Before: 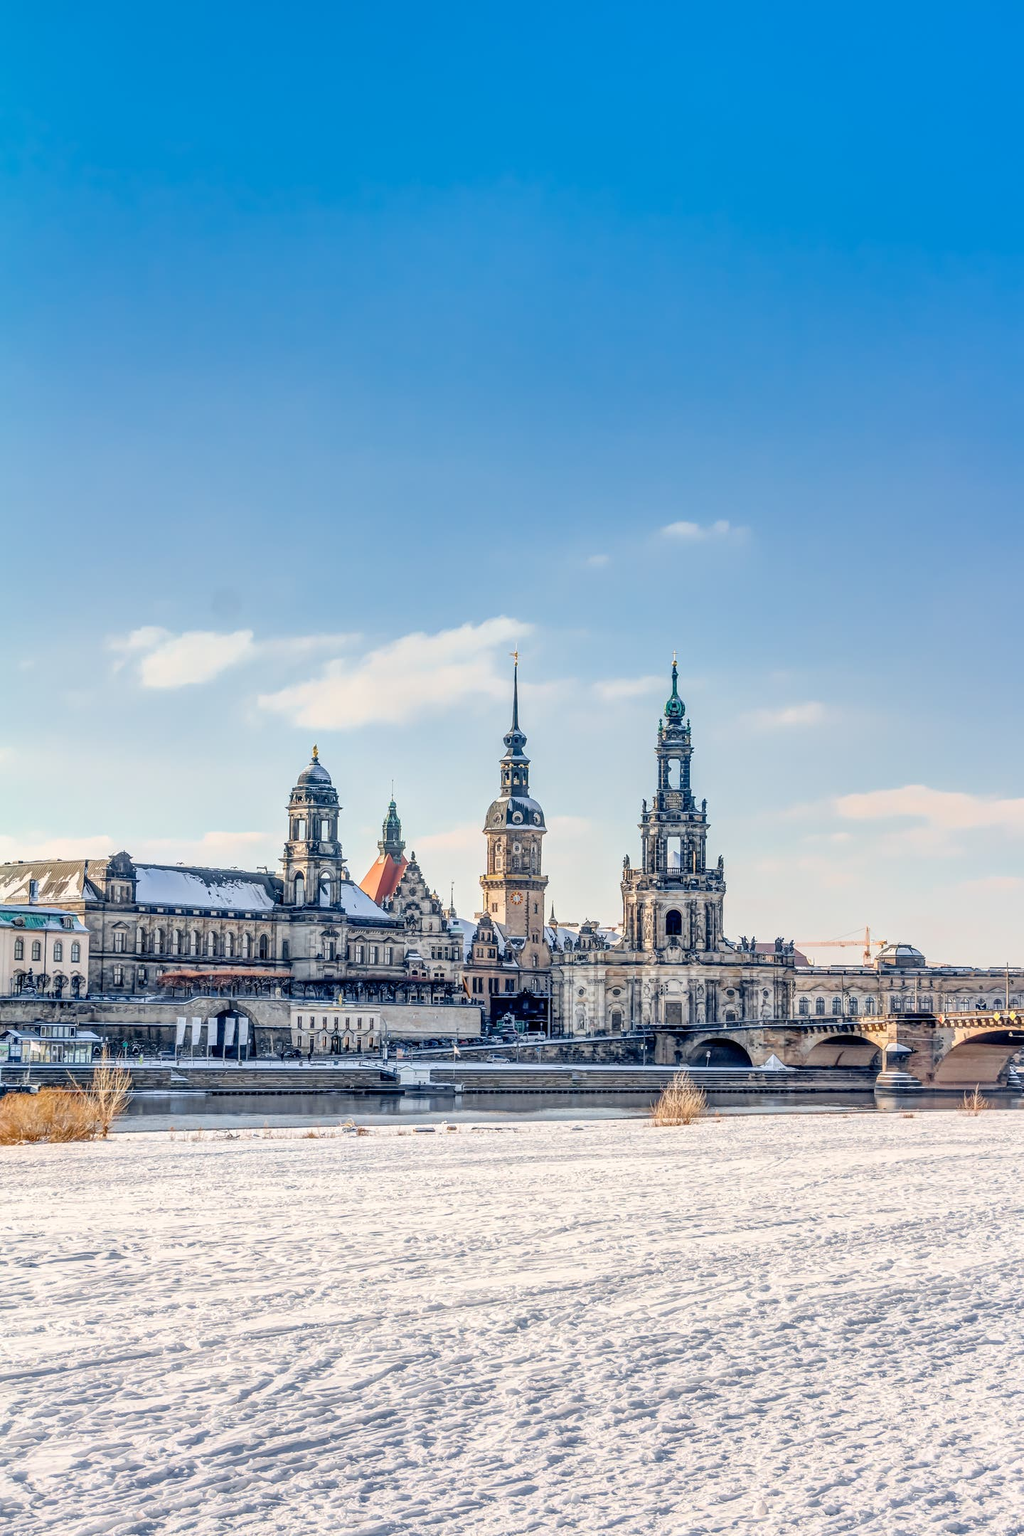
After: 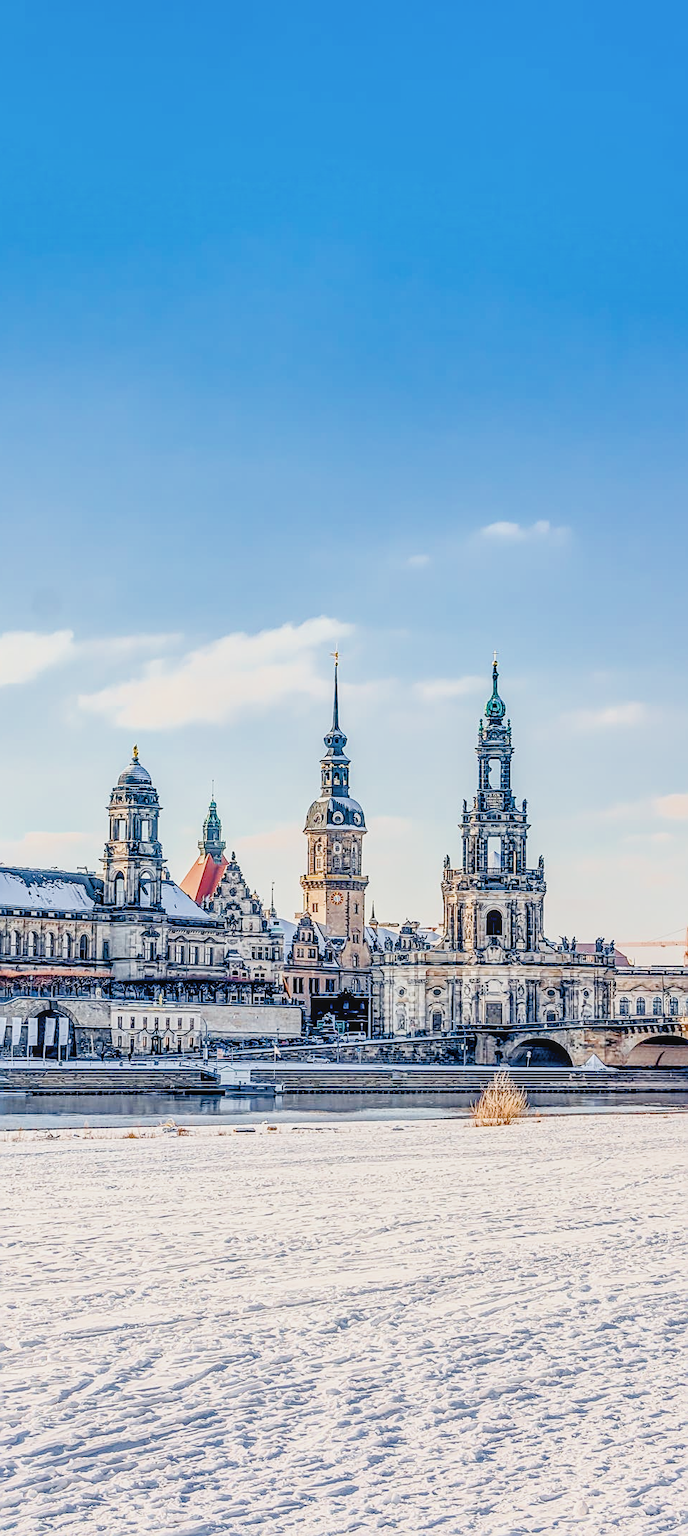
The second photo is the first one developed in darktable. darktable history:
crop and rotate: left 17.616%, right 15.161%
color balance rgb: perceptual saturation grading › global saturation 38.975%, perceptual saturation grading › highlights -25.254%, perceptual saturation grading › mid-tones 35.216%, perceptual saturation grading › shadows 35.951%, global vibrance 20%
local contrast: on, module defaults
sharpen: amount 0.748
exposure: exposure 0.797 EV, compensate highlight preservation false
filmic rgb: black relative exposure -7.91 EV, white relative exposure 4.18 EV, hardness 4.05, latitude 51.51%, contrast 1.012, shadows ↔ highlights balance 5.71%
contrast brightness saturation: contrast -0.067, brightness -0.032, saturation -0.109
